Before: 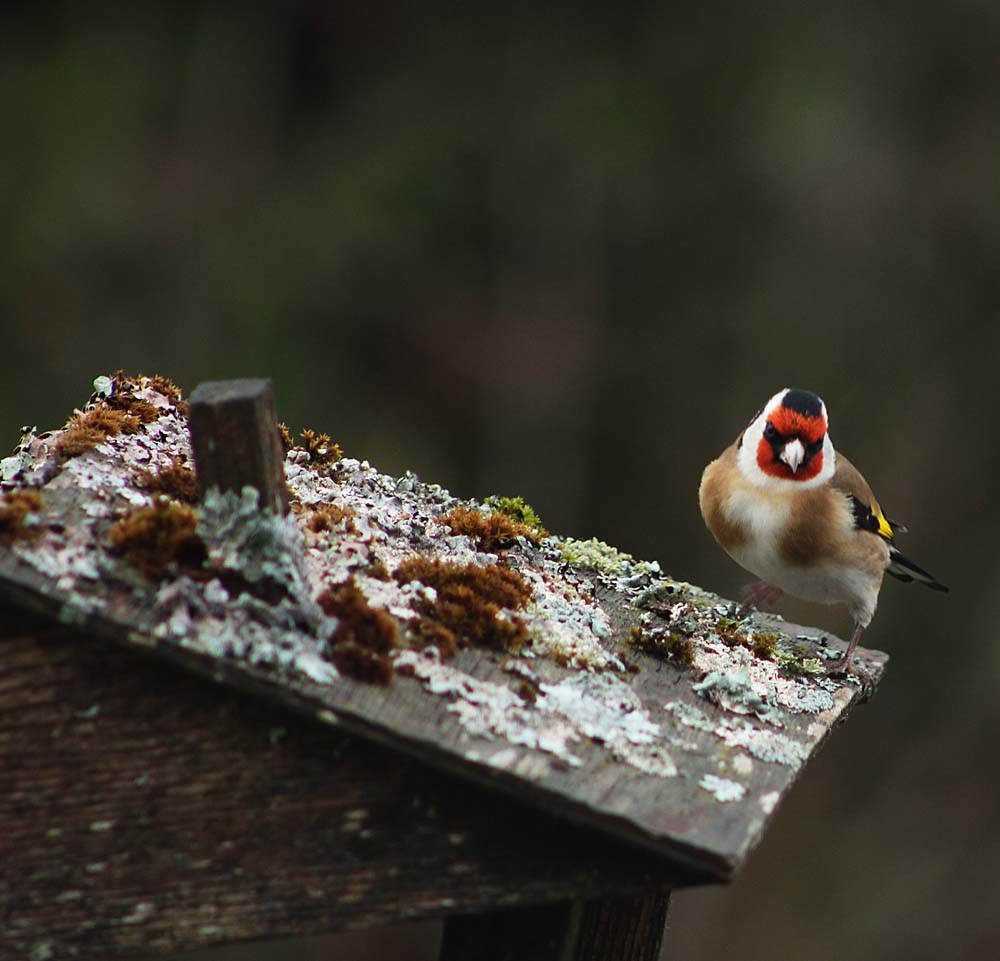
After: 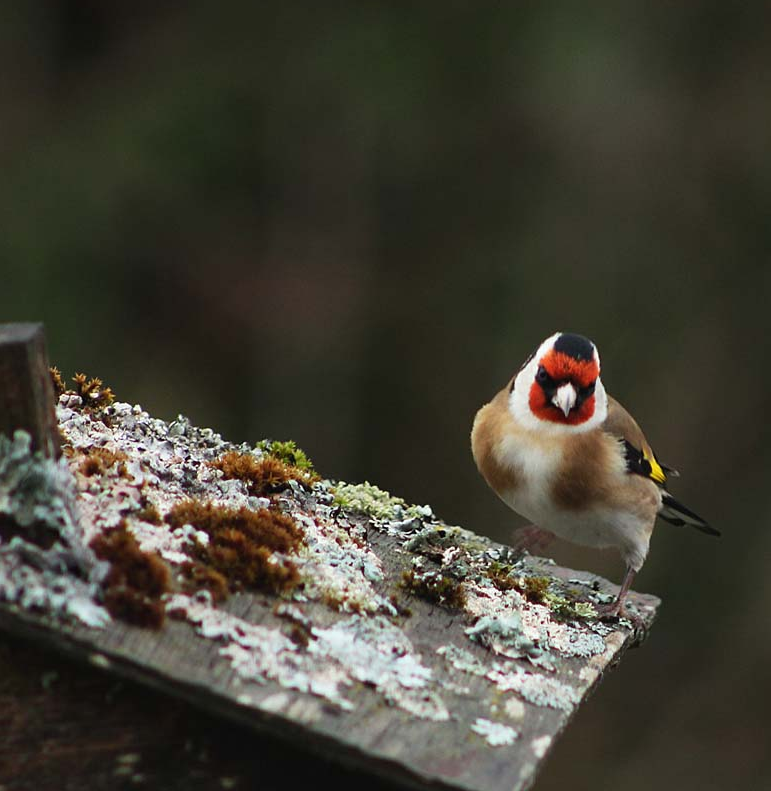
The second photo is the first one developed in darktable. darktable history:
crop: left 22.854%, top 5.84%, bottom 11.785%
